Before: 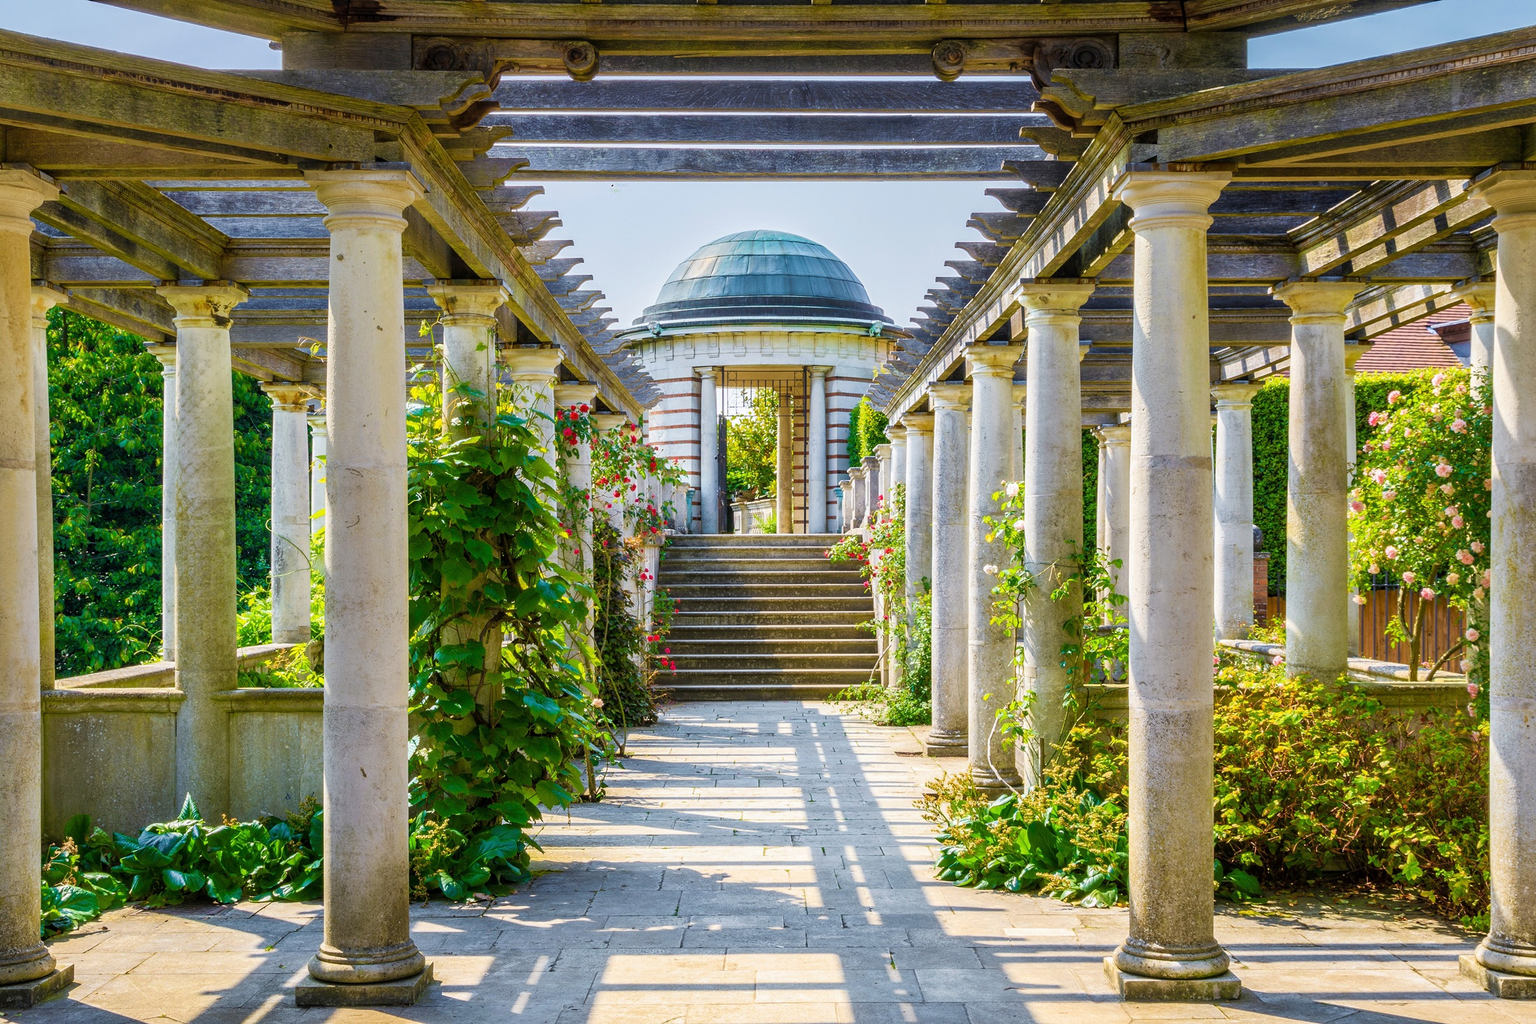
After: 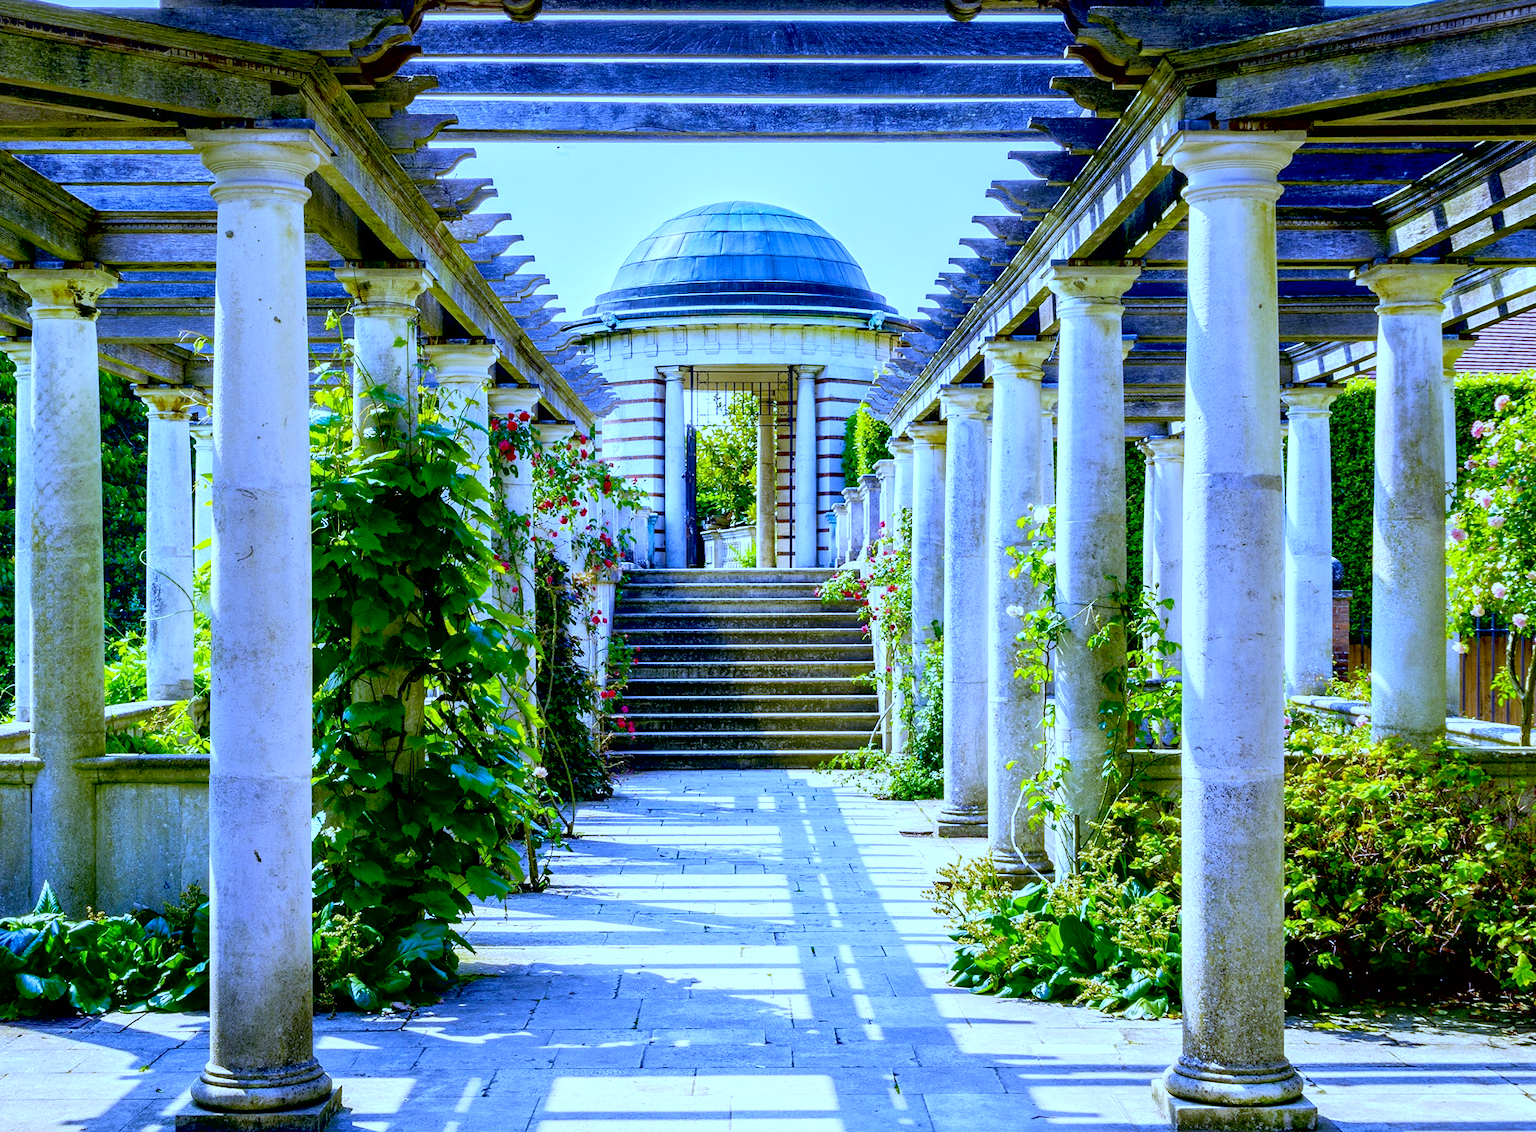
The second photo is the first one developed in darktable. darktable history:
crop: left 9.807%, top 6.259%, right 7.334%, bottom 2.177%
exposure: black level correction 0.031, exposure 0.304 EV, compensate highlight preservation false
contrast brightness saturation: contrast 0.05
white balance: red 0.766, blue 1.537
